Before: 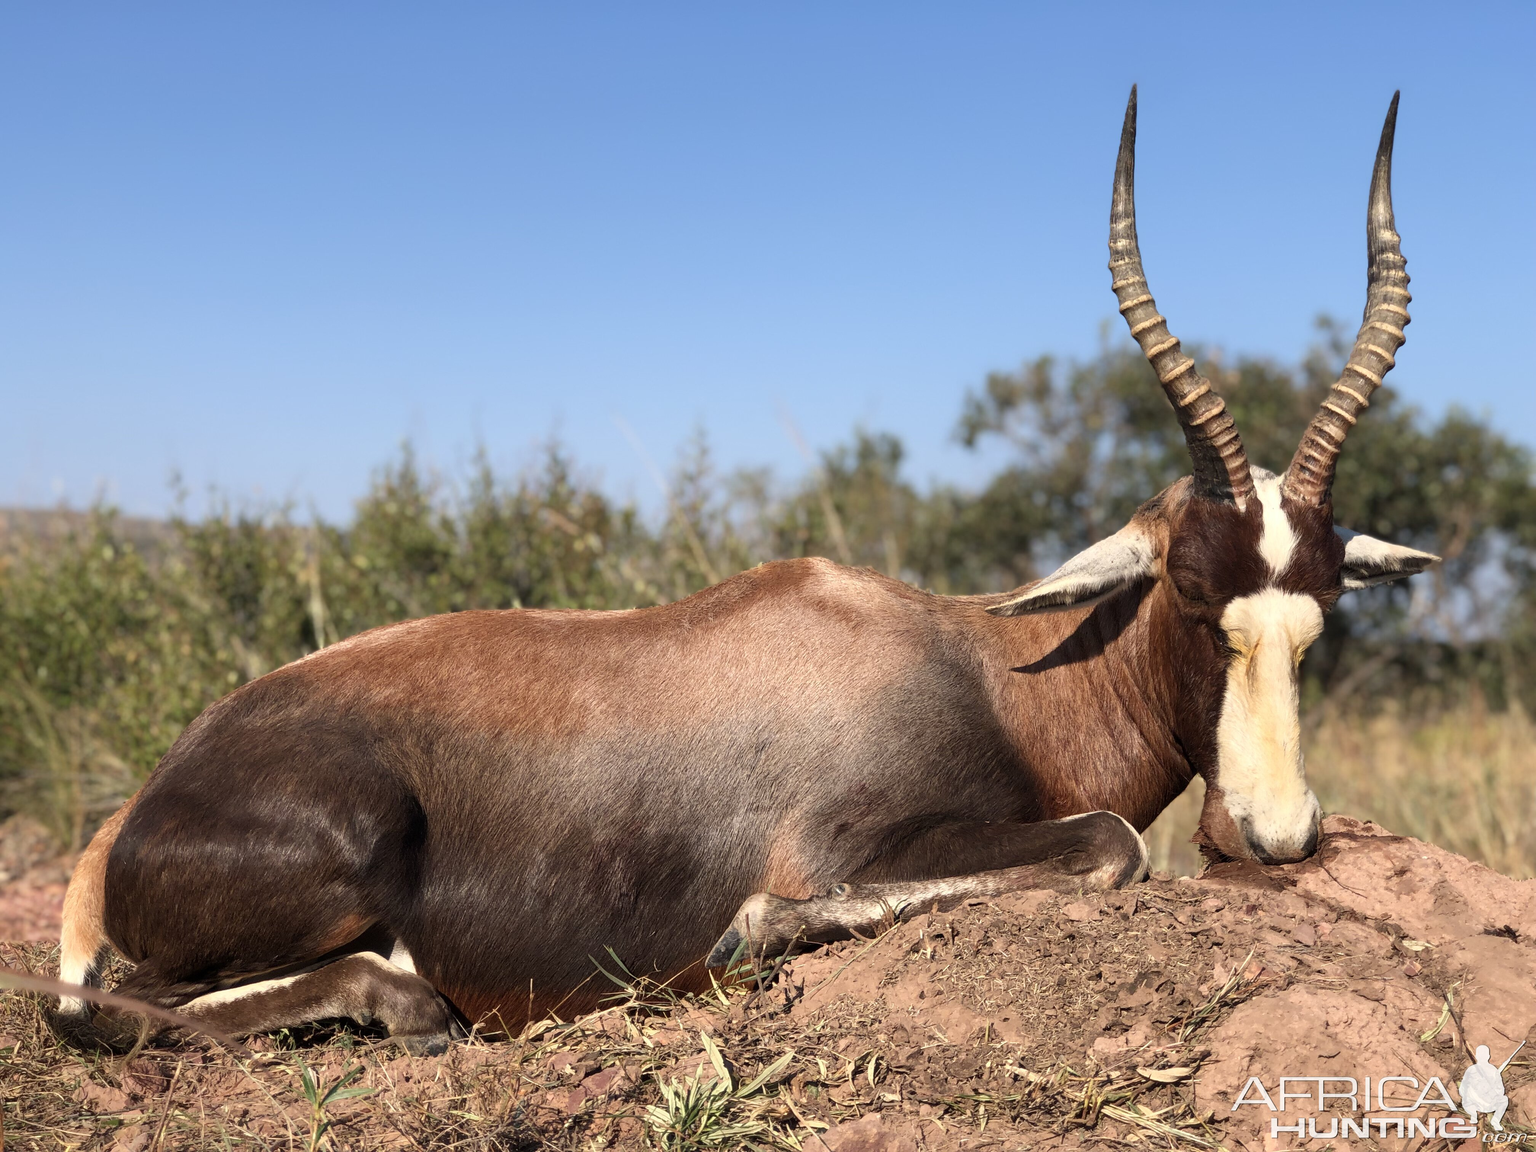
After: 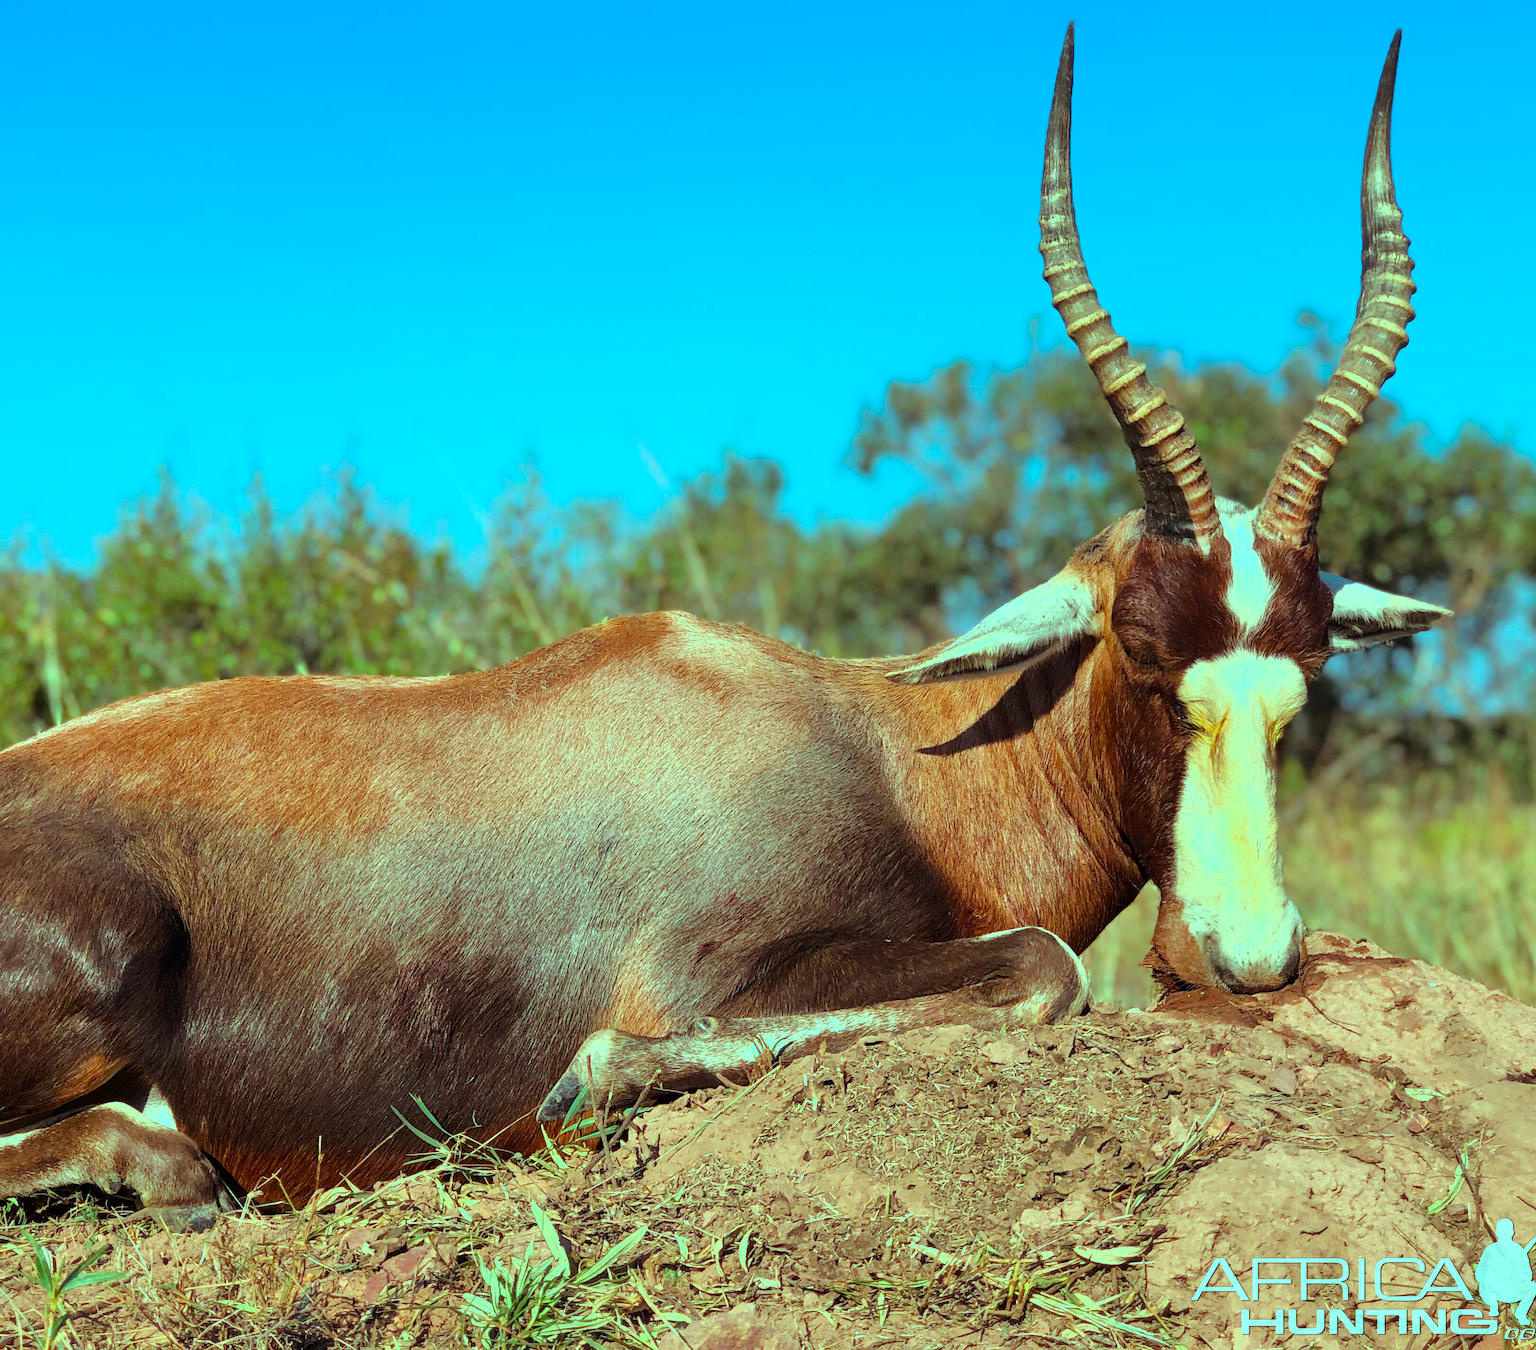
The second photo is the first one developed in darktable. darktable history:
crop and rotate: left 17.887%, top 5.843%, right 1.811%
tone equalizer: -8 EV 0.005 EV, -7 EV -0.007 EV, -6 EV 0.02 EV, -5 EV 0.036 EV, -4 EV 0.273 EV, -3 EV 0.662 EV, -2 EV 0.591 EV, -1 EV 0.174 EV, +0 EV 0.043 EV
contrast equalizer: y [[0.5, 0.5, 0.5, 0.539, 0.64, 0.611], [0.5 ×6], [0.5 ×6], [0 ×6], [0 ×6]], mix 0.278
color balance rgb: highlights gain › chroma 7.578%, highlights gain › hue 186.06°, perceptual saturation grading › global saturation 25.787%, global vibrance 20%
